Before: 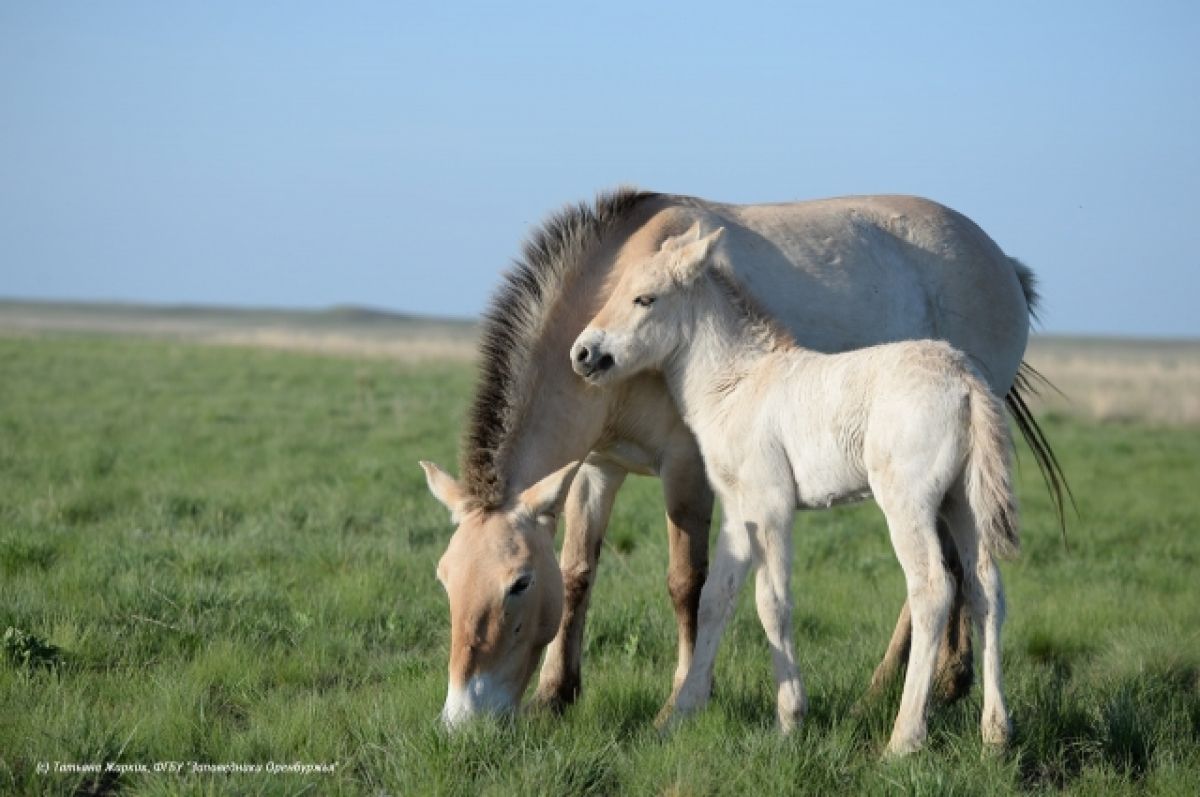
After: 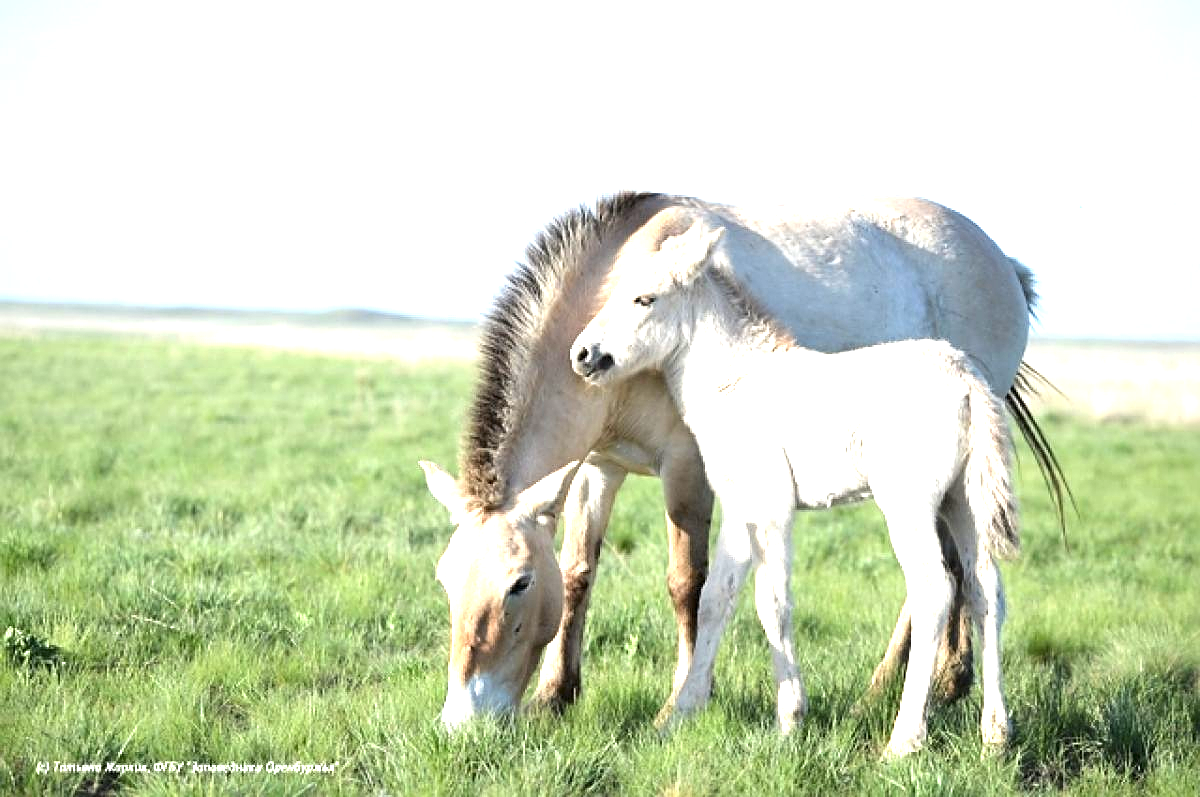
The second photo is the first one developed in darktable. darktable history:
sharpen: on, module defaults
exposure: black level correction 0, exposure 1.75 EV, compensate exposure bias true, compensate highlight preservation false
